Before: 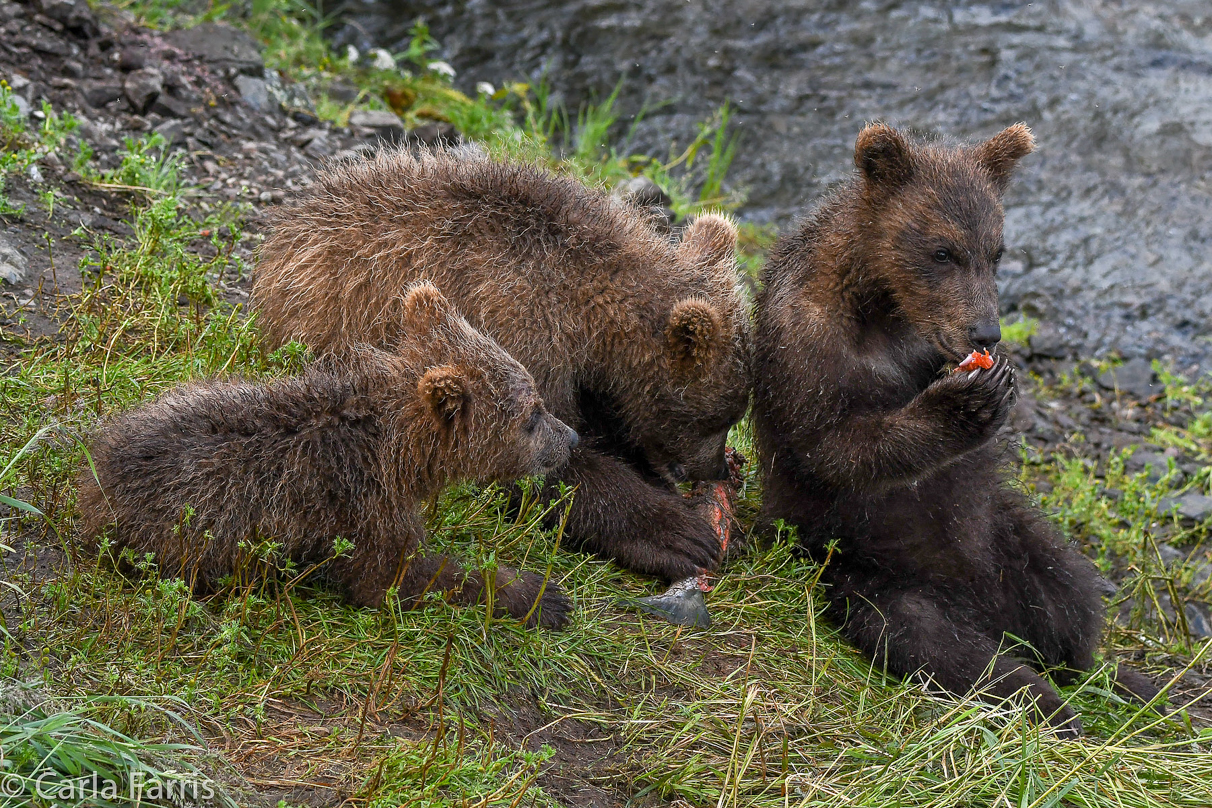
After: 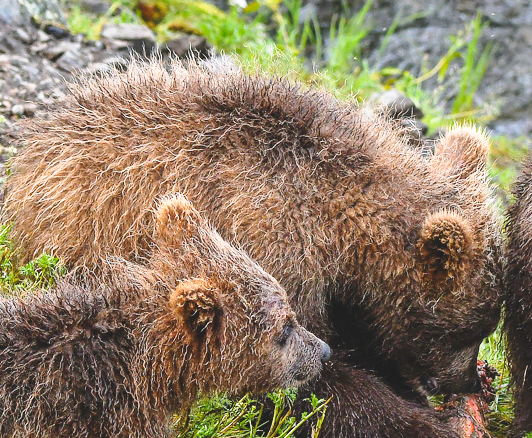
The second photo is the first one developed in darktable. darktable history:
crop: left 20.504%, top 10.799%, right 35.558%, bottom 34.895%
base curve: curves: ch0 [(0, 0) (0.028, 0.03) (0.121, 0.232) (0.46, 0.748) (0.859, 0.968) (1, 1)], preserve colors none
contrast brightness saturation: contrast 0.205, brightness 0.141, saturation 0.137
exposure: black level correction -0.014, exposure -0.19 EV, compensate highlight preservation false
shadows and highlights: shadows 9.55, white point adjustment 0.841, highlights -39.35
